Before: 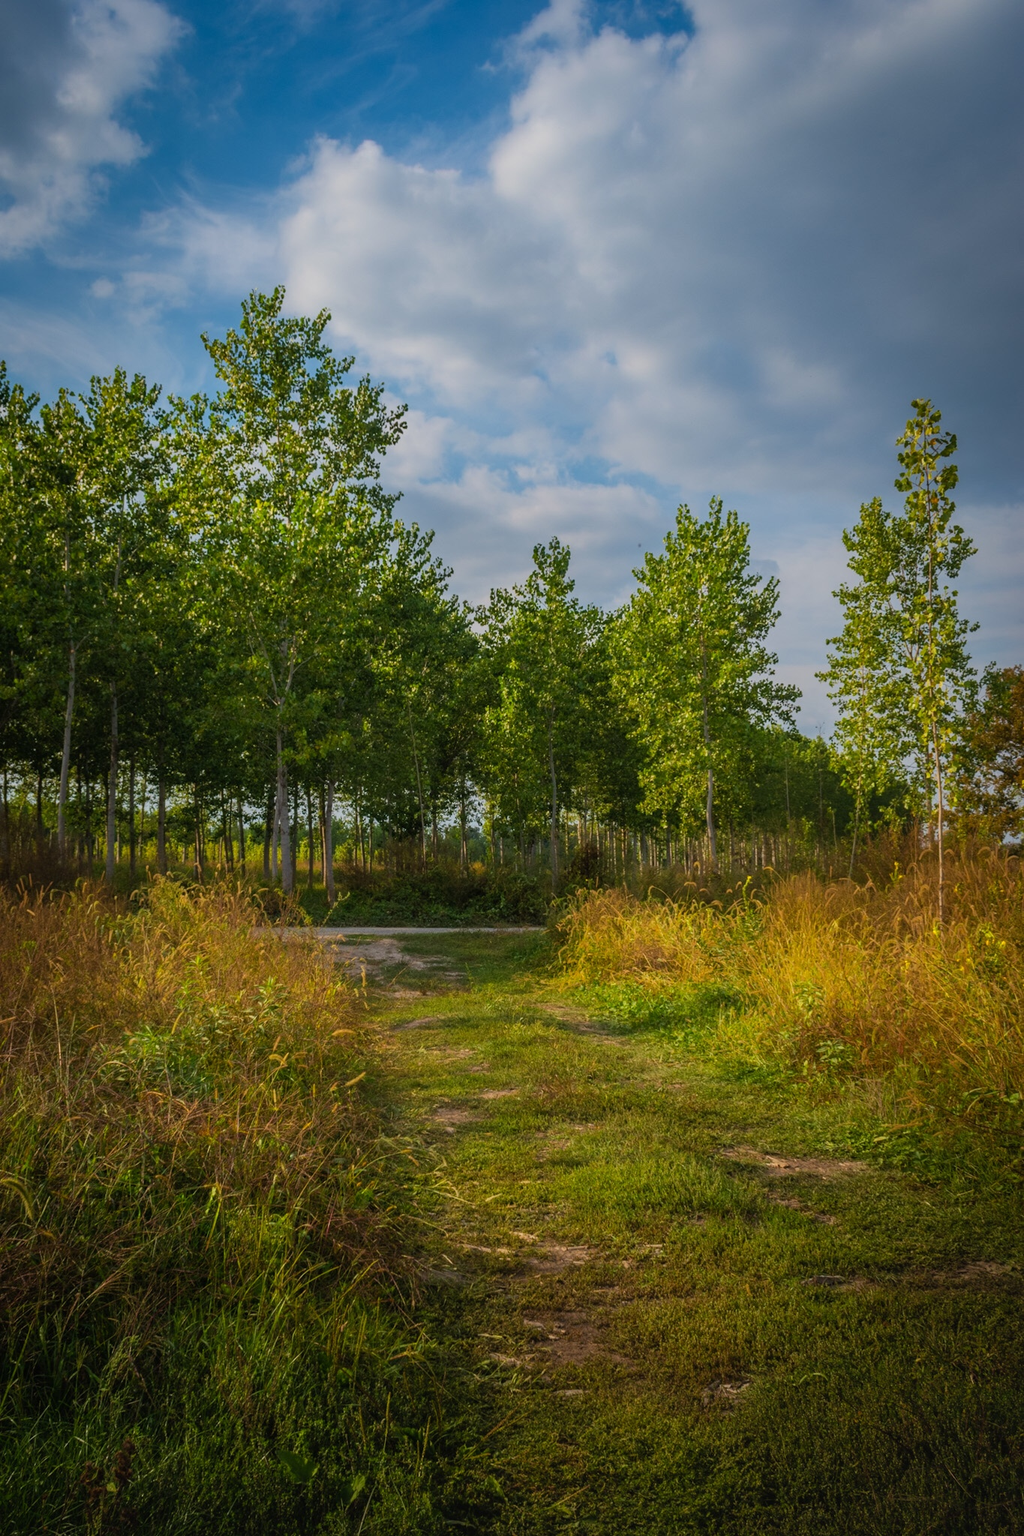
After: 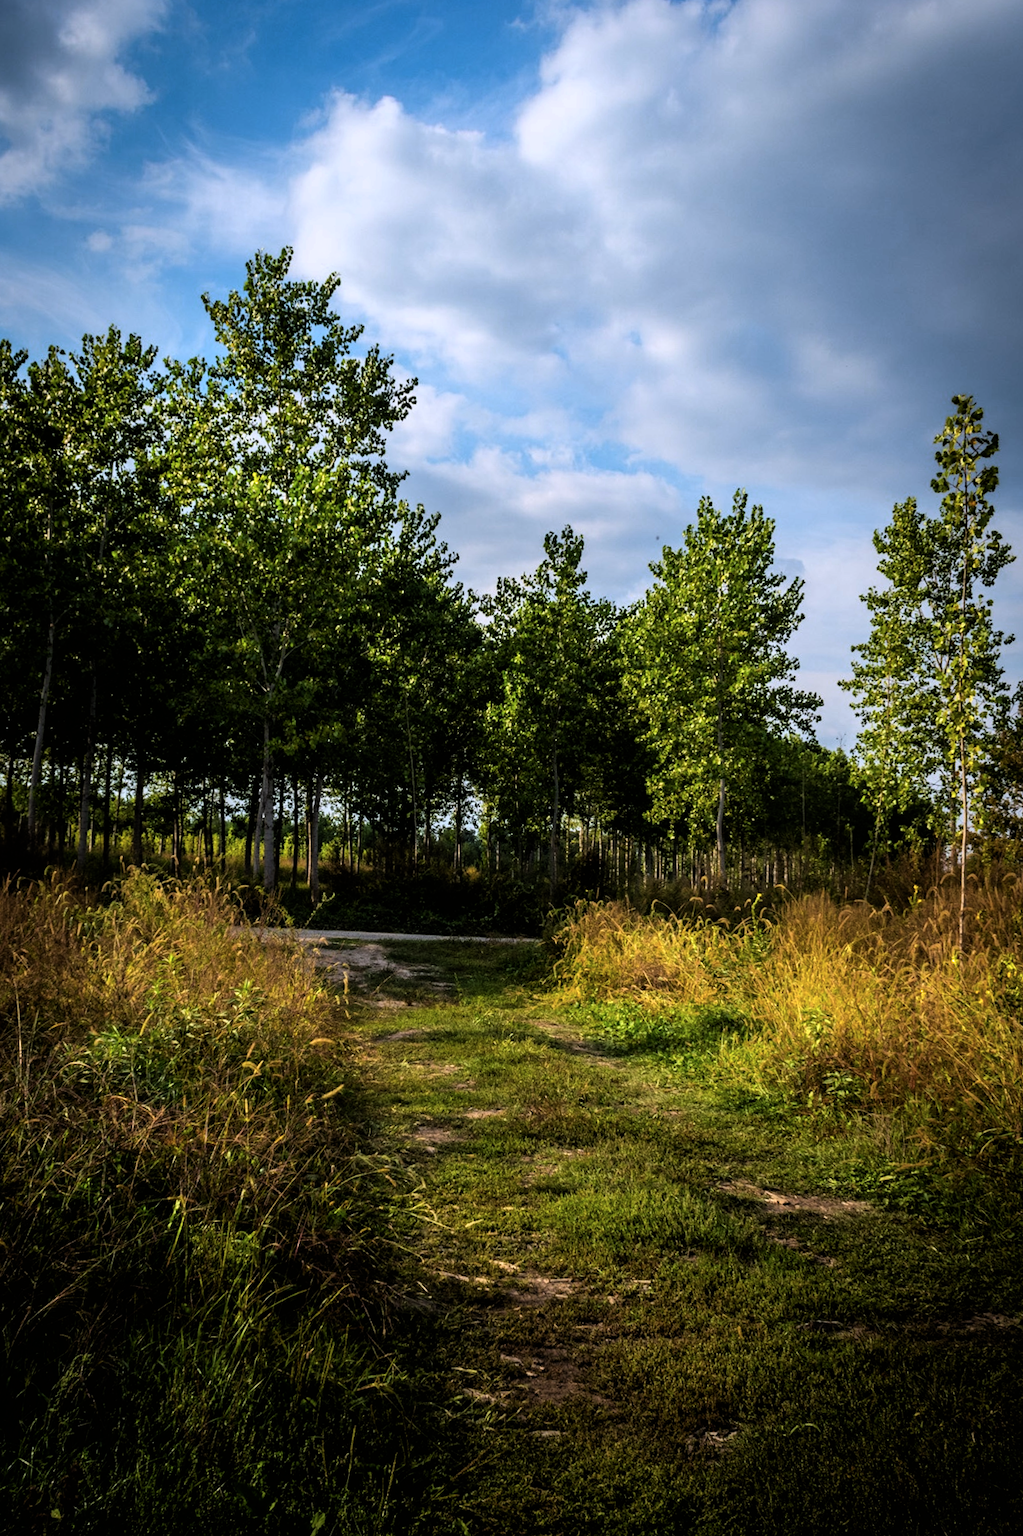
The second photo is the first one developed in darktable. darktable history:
white balance: red 0.984, blue 1.059
rotate and perspective: crop left 0, crop top 0
crop and rotate: angle -2.38°
exposure: exposure -0.041 EV, compensate highlight preservation false
contrast brightness saturation: saturation 0.1
filmic rgb: black relative exposure -8.2 EV, white relative exposure 2.2 EV, threshold 3 EV, hardness 7.11, latitude 85.74%, contrast 1.696, highlights saturation mix -4%, shadows ↔ highlights balance -2.69%, color science v5 (2021), contrast in shadows safe, contrast in highlights safe, enable highlight reconstruction true
